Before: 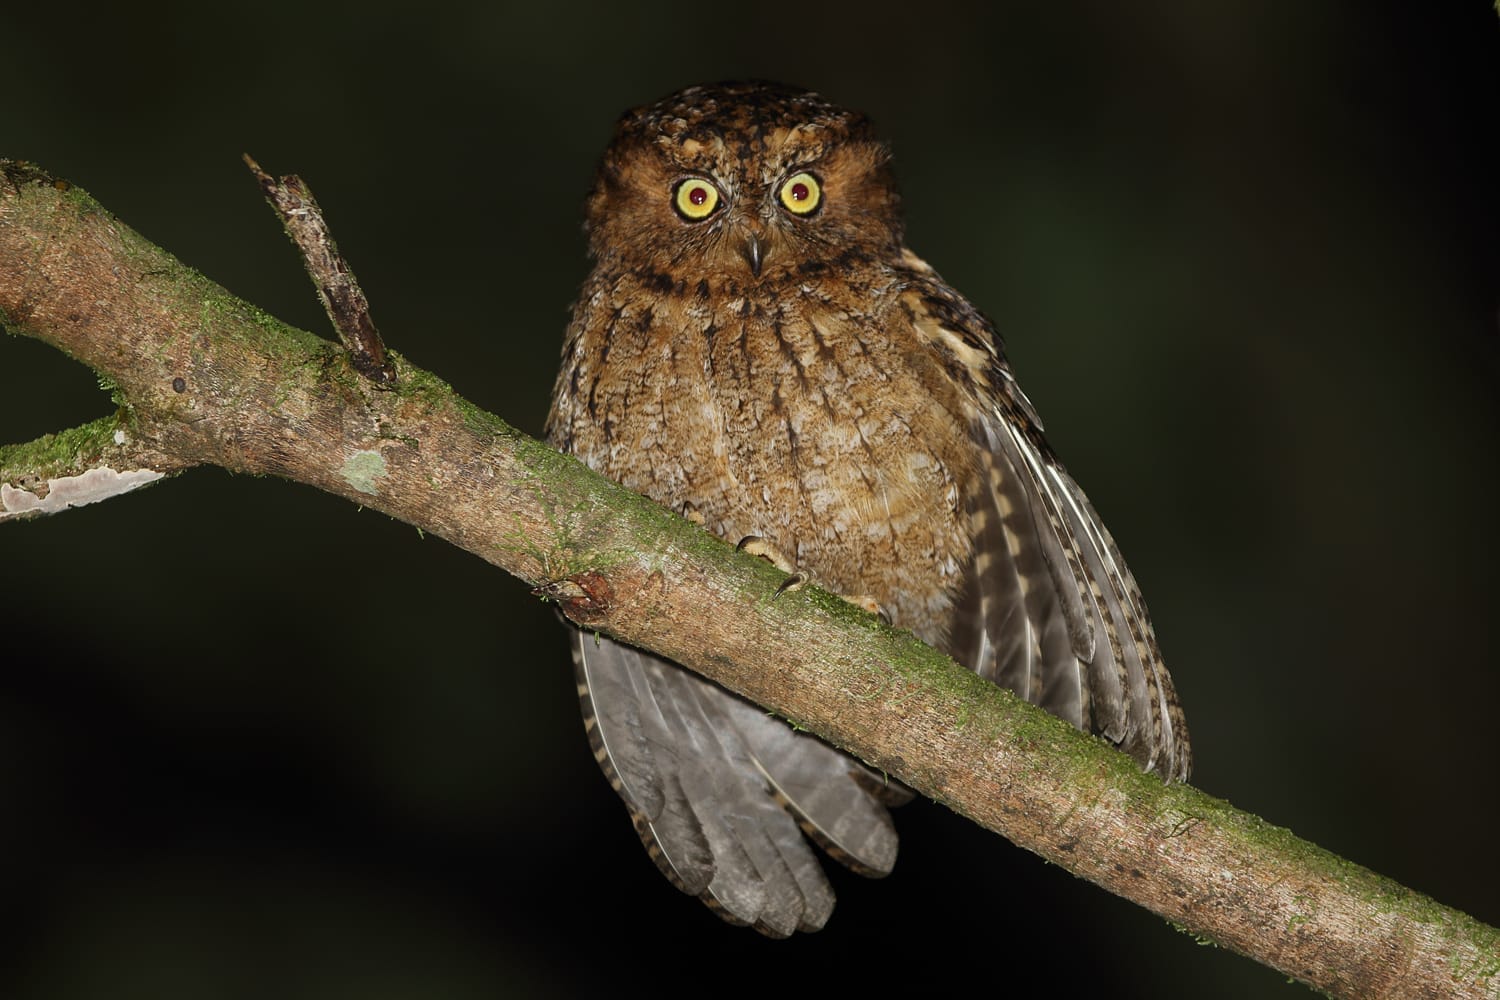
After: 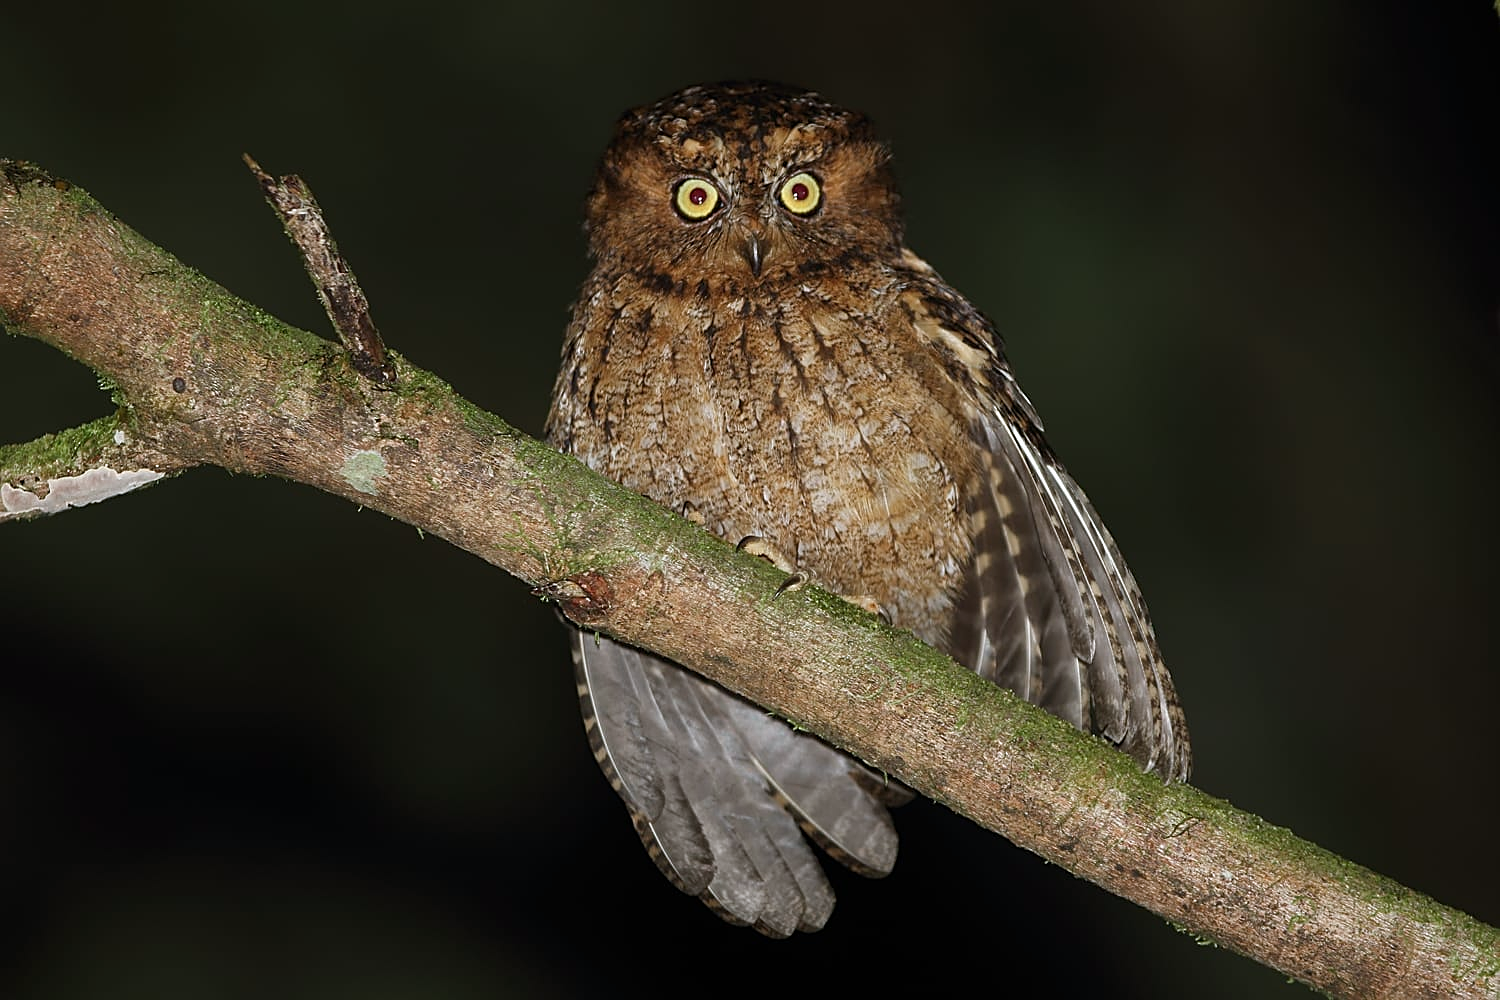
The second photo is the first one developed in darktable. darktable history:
sharpen: on, module defaults
color balance rgb: perceptual saturation grading › global saturation -1.716%, perceptual saturation grading › highlights -7.991%, perceptual saturation grading › mid-tones 8.502%, perceptual saturation grading › shadows 3.466%, global vibrance 9.433%
color correction: highlights a* -0.091, highlights b* -5.95, shadows a* -0.13, shadows b* -0.131
